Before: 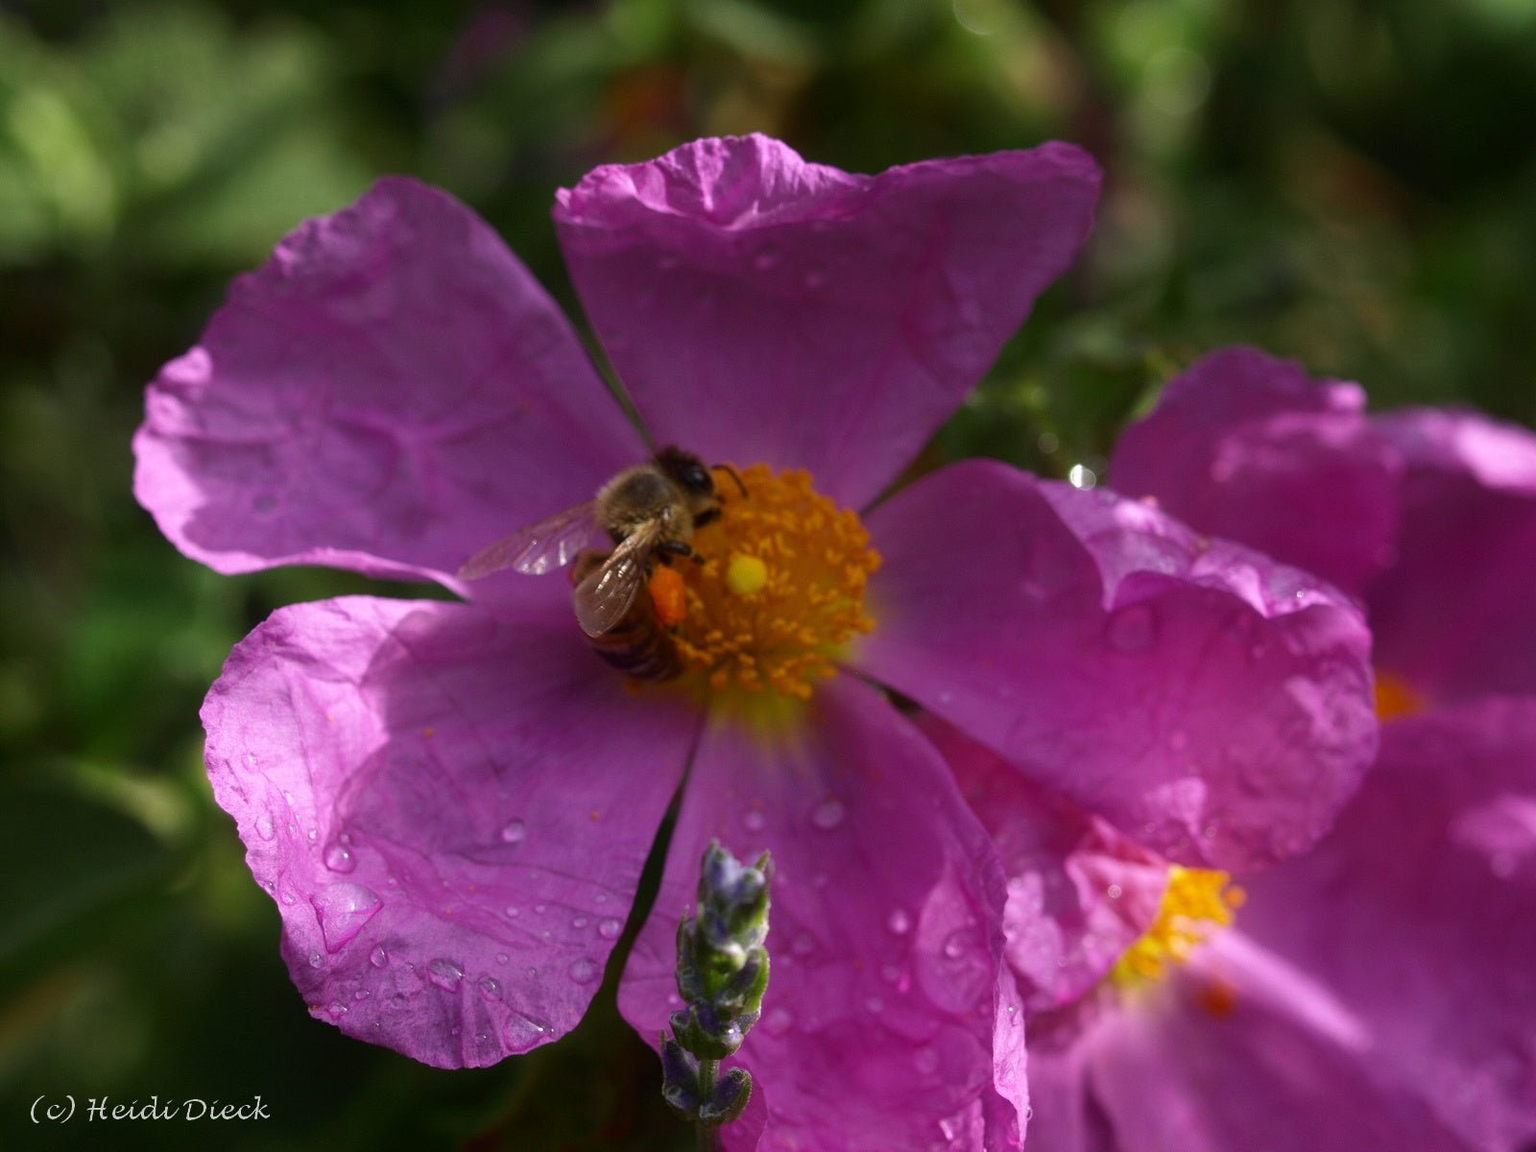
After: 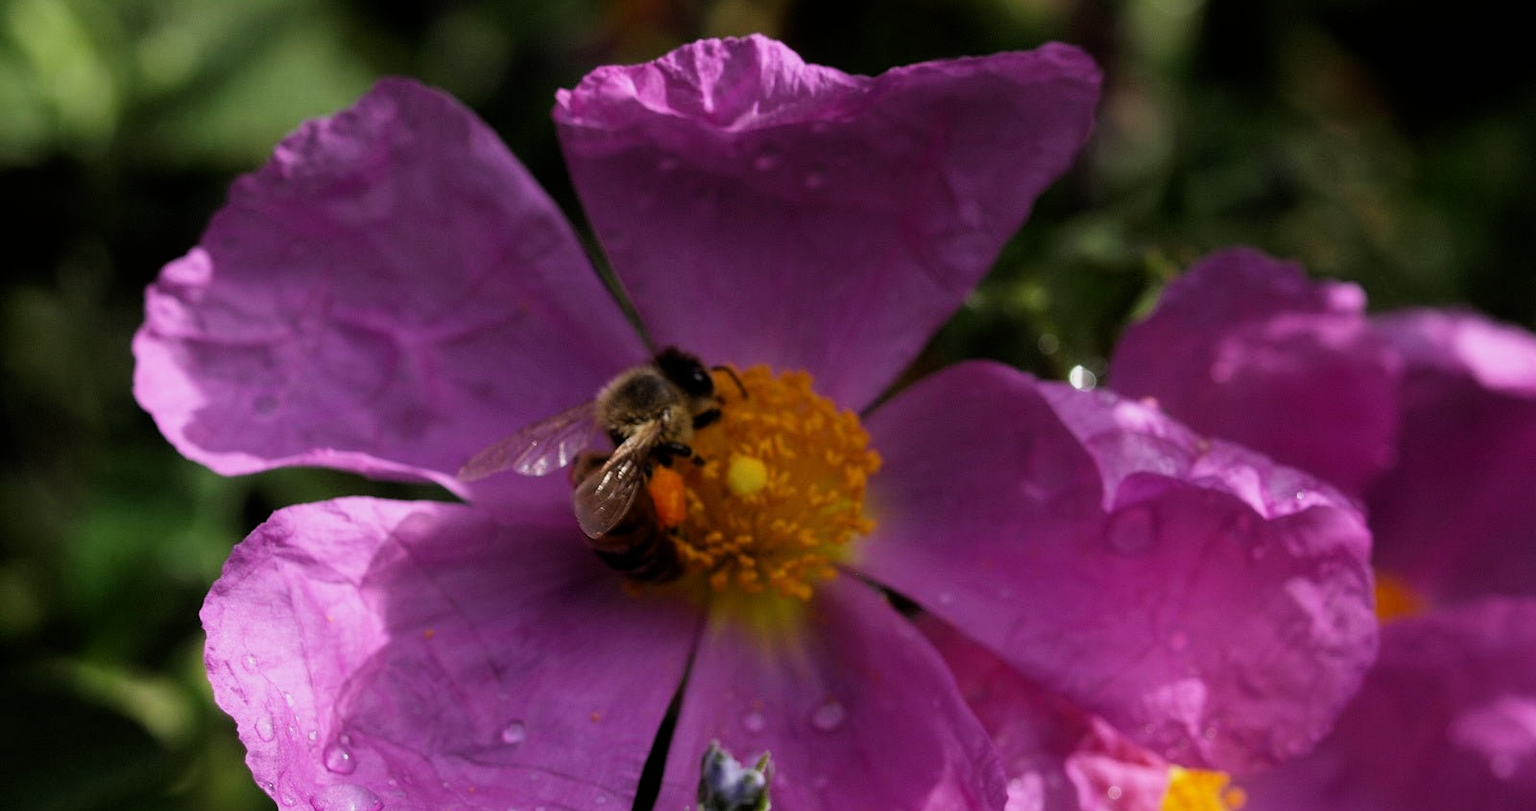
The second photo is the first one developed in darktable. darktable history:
crop and rotate: top 8.625%, bottom 20.911%
filmic rgb: black relative exposure -11.9 EV, white relative exposure 5.42 EV, hardness 4.47, latitude 49.64%, contrast 1.141
